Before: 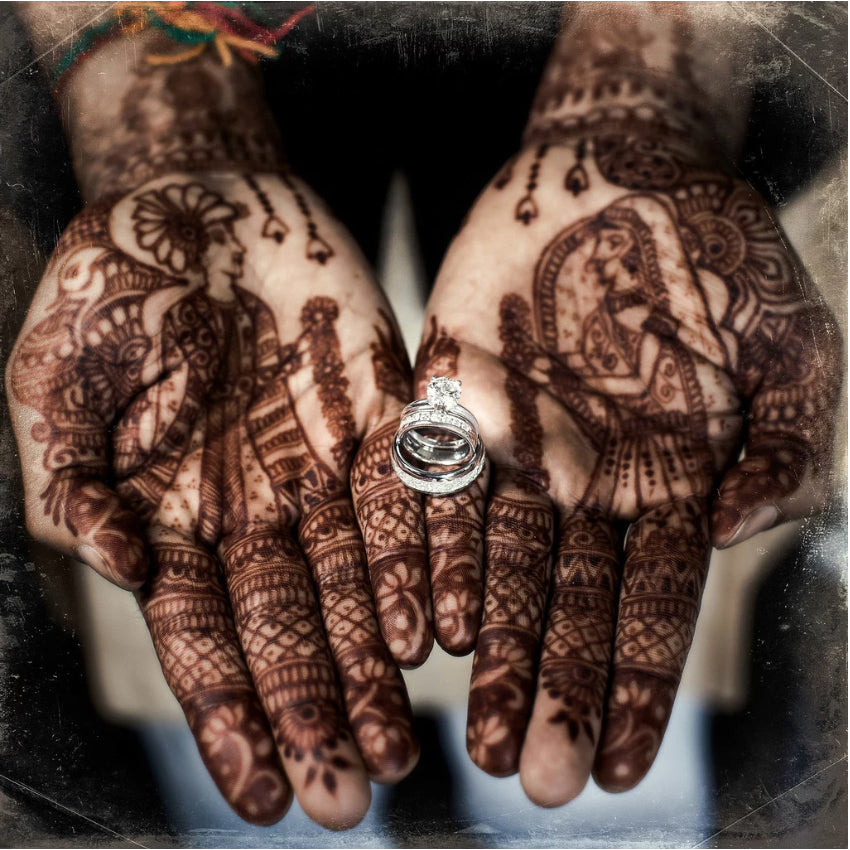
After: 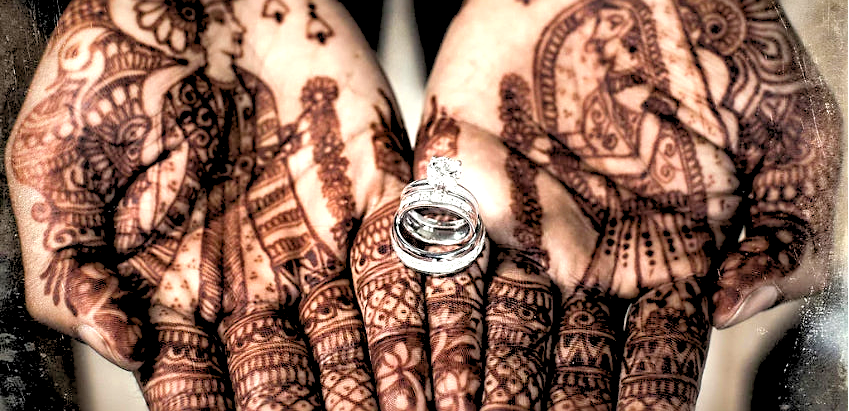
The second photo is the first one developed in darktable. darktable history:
crop and rotate: top 26.056%, bottom 25.543%
exposure: black level correction 0.001, exposure 1.05 EV, compensate exposure bias true, compensate highlight preservation false
sharpen: on, module defaults
vignetting: fall-off start 88.53%, fall-off radius 44.2%, saturation 0.376, width/height ratio 1.161
local contrast: mode bilateral grid, contrast 20, coarseness 50, detail 130%, midtone range 0.2
rgb levels: preserve colors sum RGB, levels [[0.038, 0.433, 0.934], [0, 0.5, 1], [0, 0.5, 1]]
